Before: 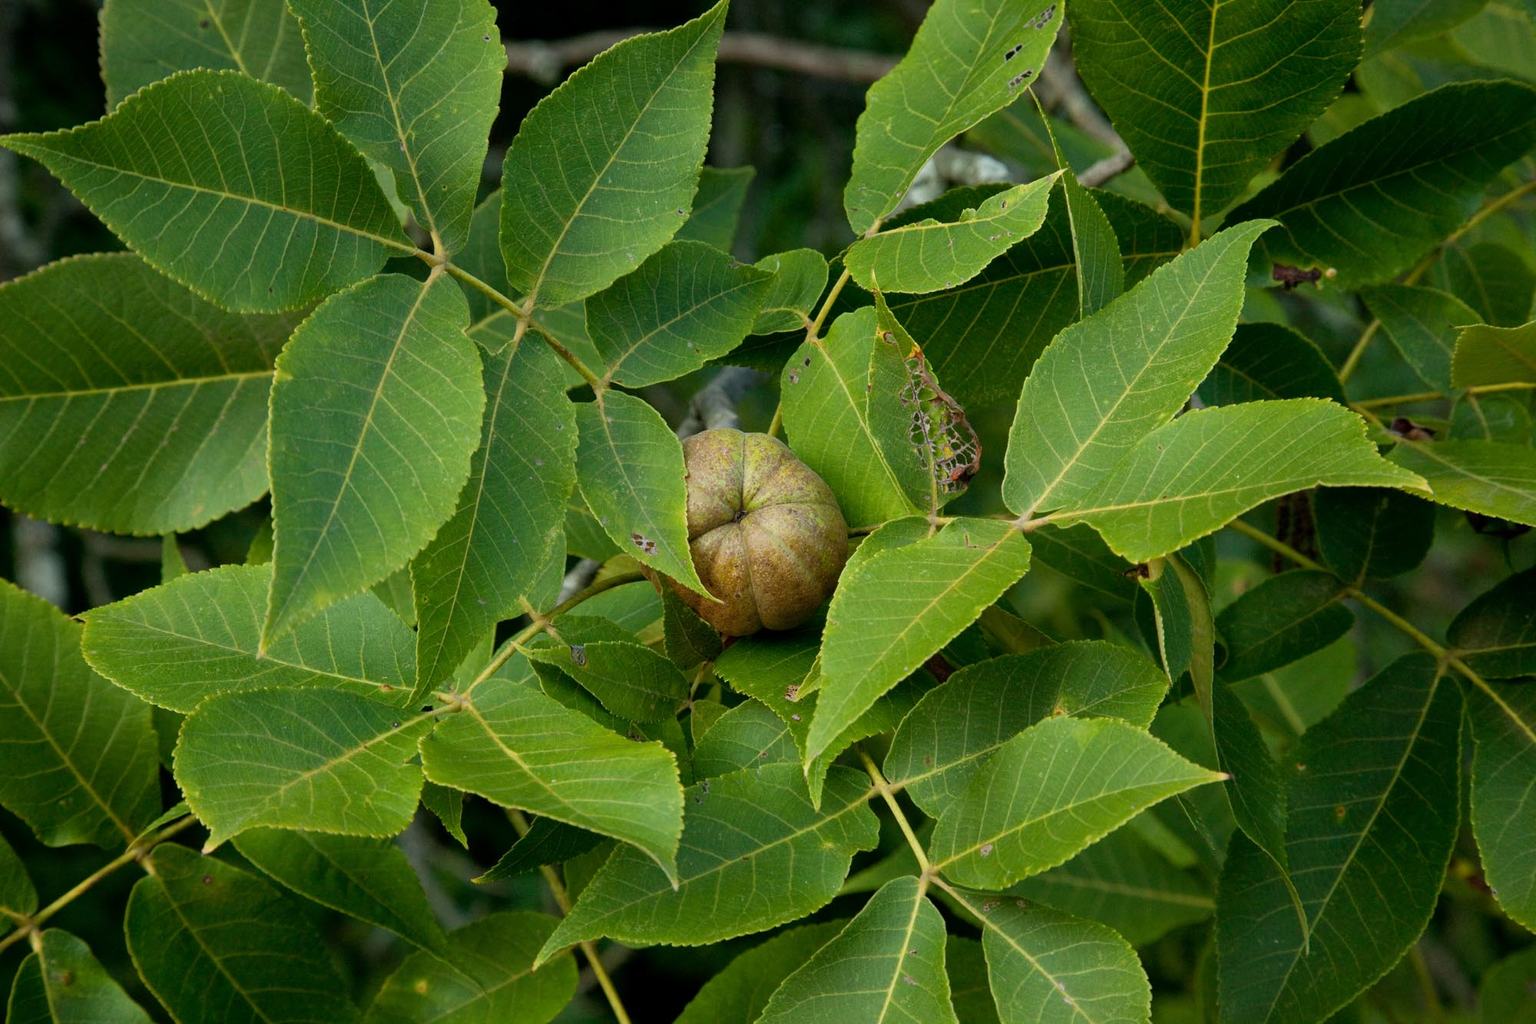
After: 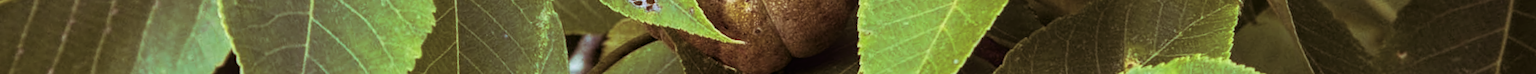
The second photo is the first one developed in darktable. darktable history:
exposure: black level correction 0.001, compensate highlight preservation false
local contrast: on, module defaults
crop and rotate: top 59.084%, bottom 30.916%
split-toning: highlights › hue 298.8°, highlights › saturation 0.73, compress 41.76%
rotate and perspective: rotation -14.8°, crop left 0.1, crop right 0.903, crop top 0.25, crop bottom 0.748
tone curve: curves: ch0 [(0, 0.038) (0.193, 0.212) (0.461, 0.502) (0.629, 0.731) (0.838, 0.916) (1, 0.967)]; ch1 [(0, 0) (0.35, 0.356) (0.45, 0.453) (0.504, 0.503) (0.532, 0.524) (0.558, 0.559) (0.735, 0.762) (1, 1)]; ch2 [(0, 0) (0.281, 0.266) (0.456, 0.469) (0.5, 0.5) (0.533, 0.545) (0.606, 0.607) (0.646, 0.654) (1, 1)], color space Lab, independent channels, preserve colors none
white balance: red 0.926, green 1.003, blue 1.133
